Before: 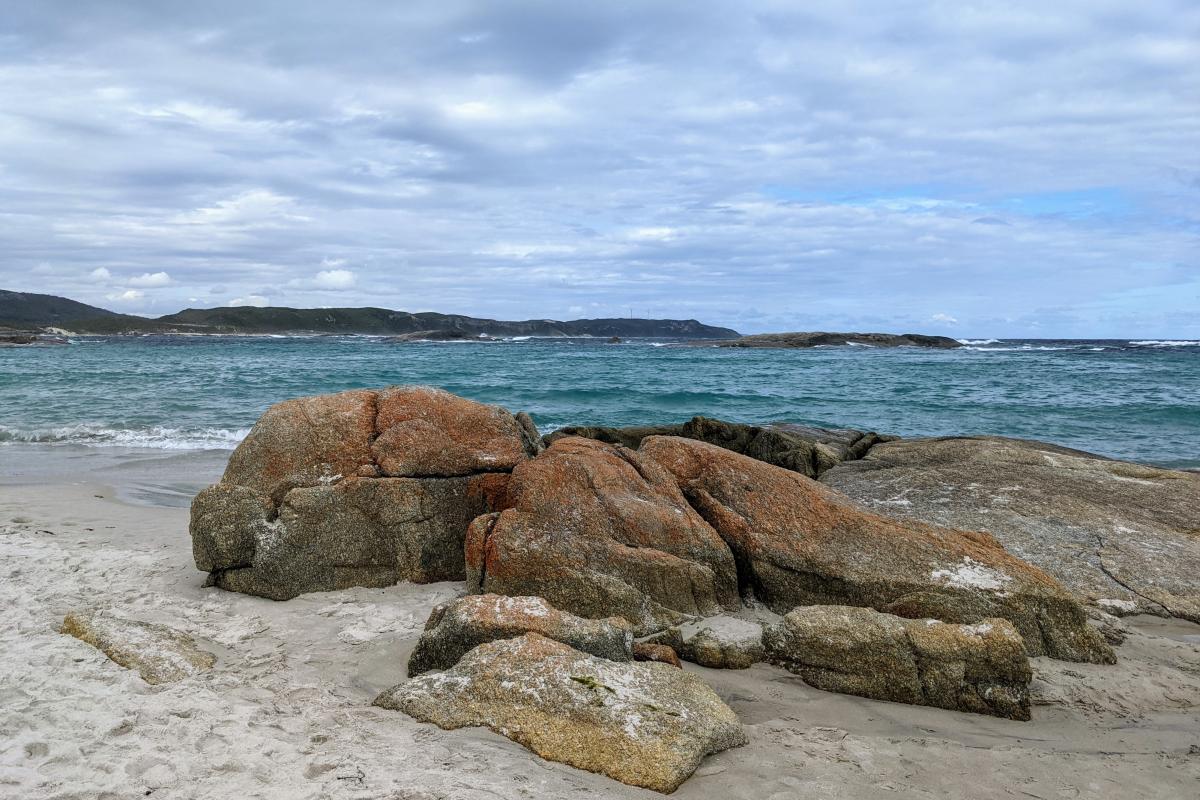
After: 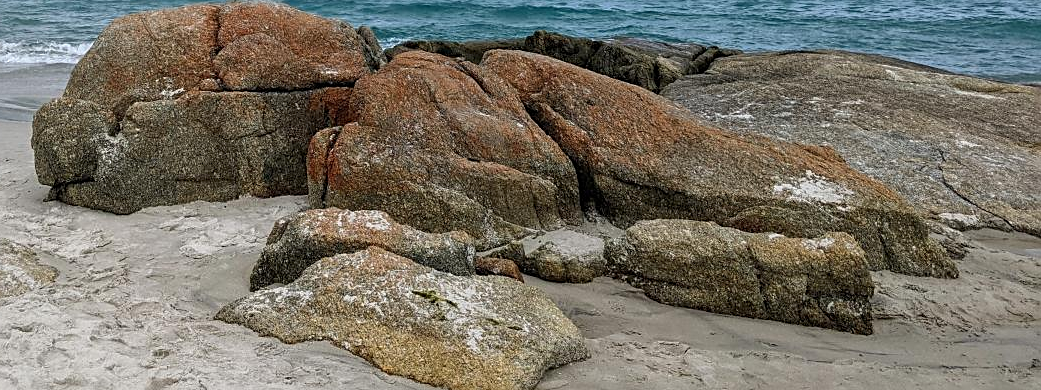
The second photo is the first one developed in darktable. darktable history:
crop and rotate: left 13.242%, top 48.322%, bottom 2.923%
sharpen: on, module defaults
